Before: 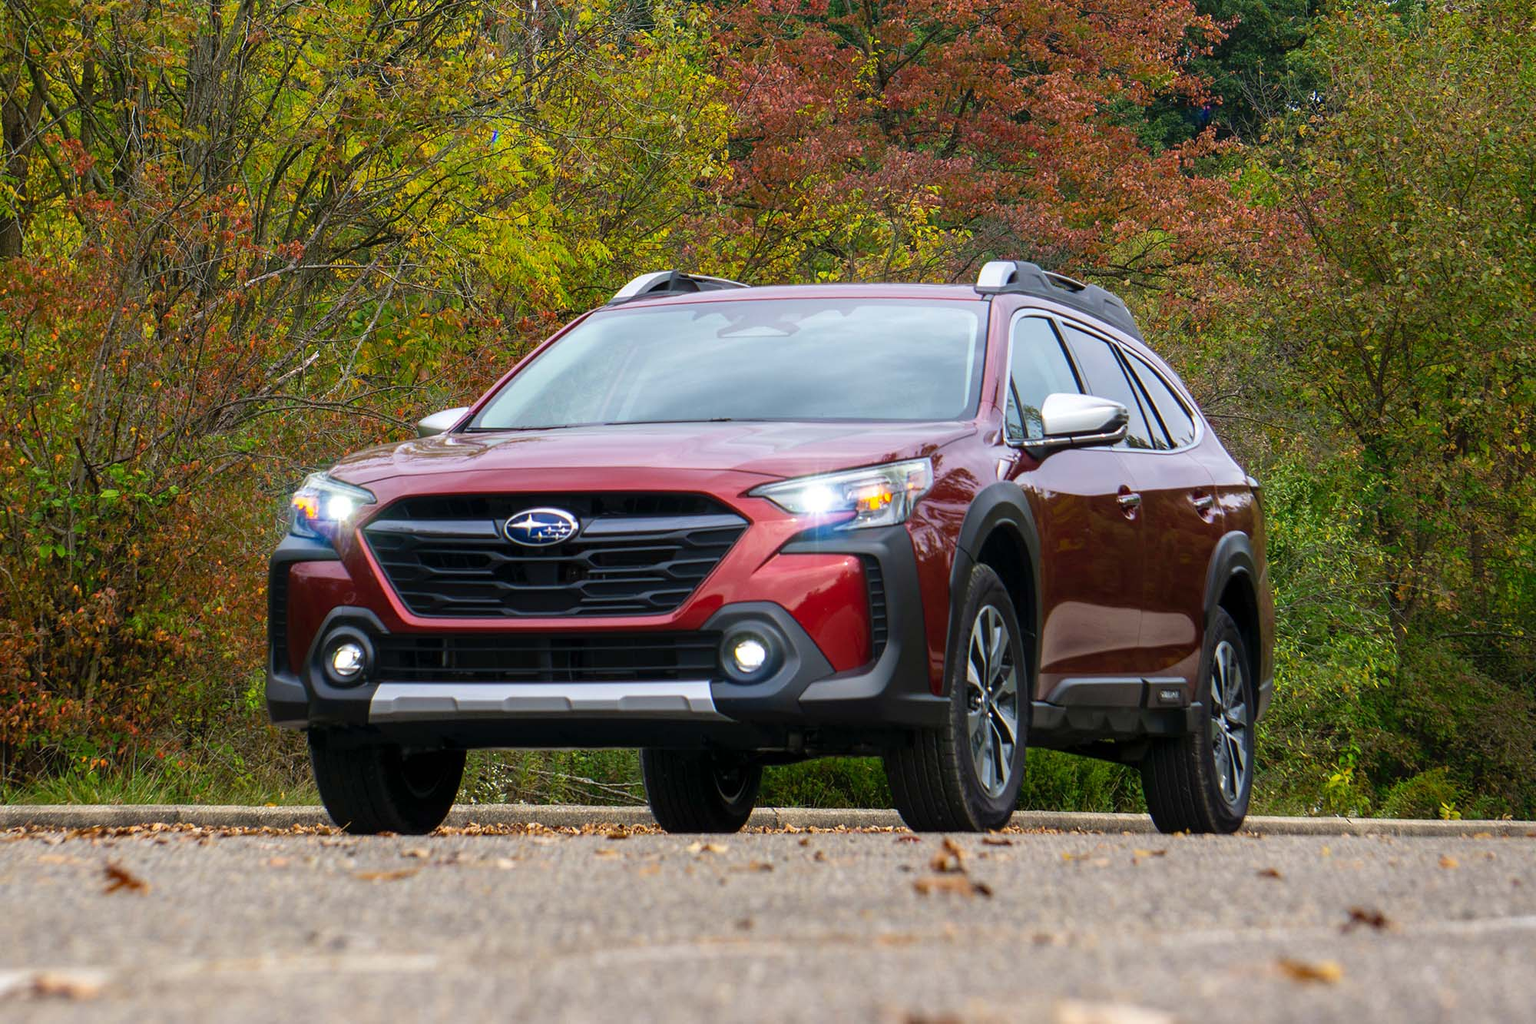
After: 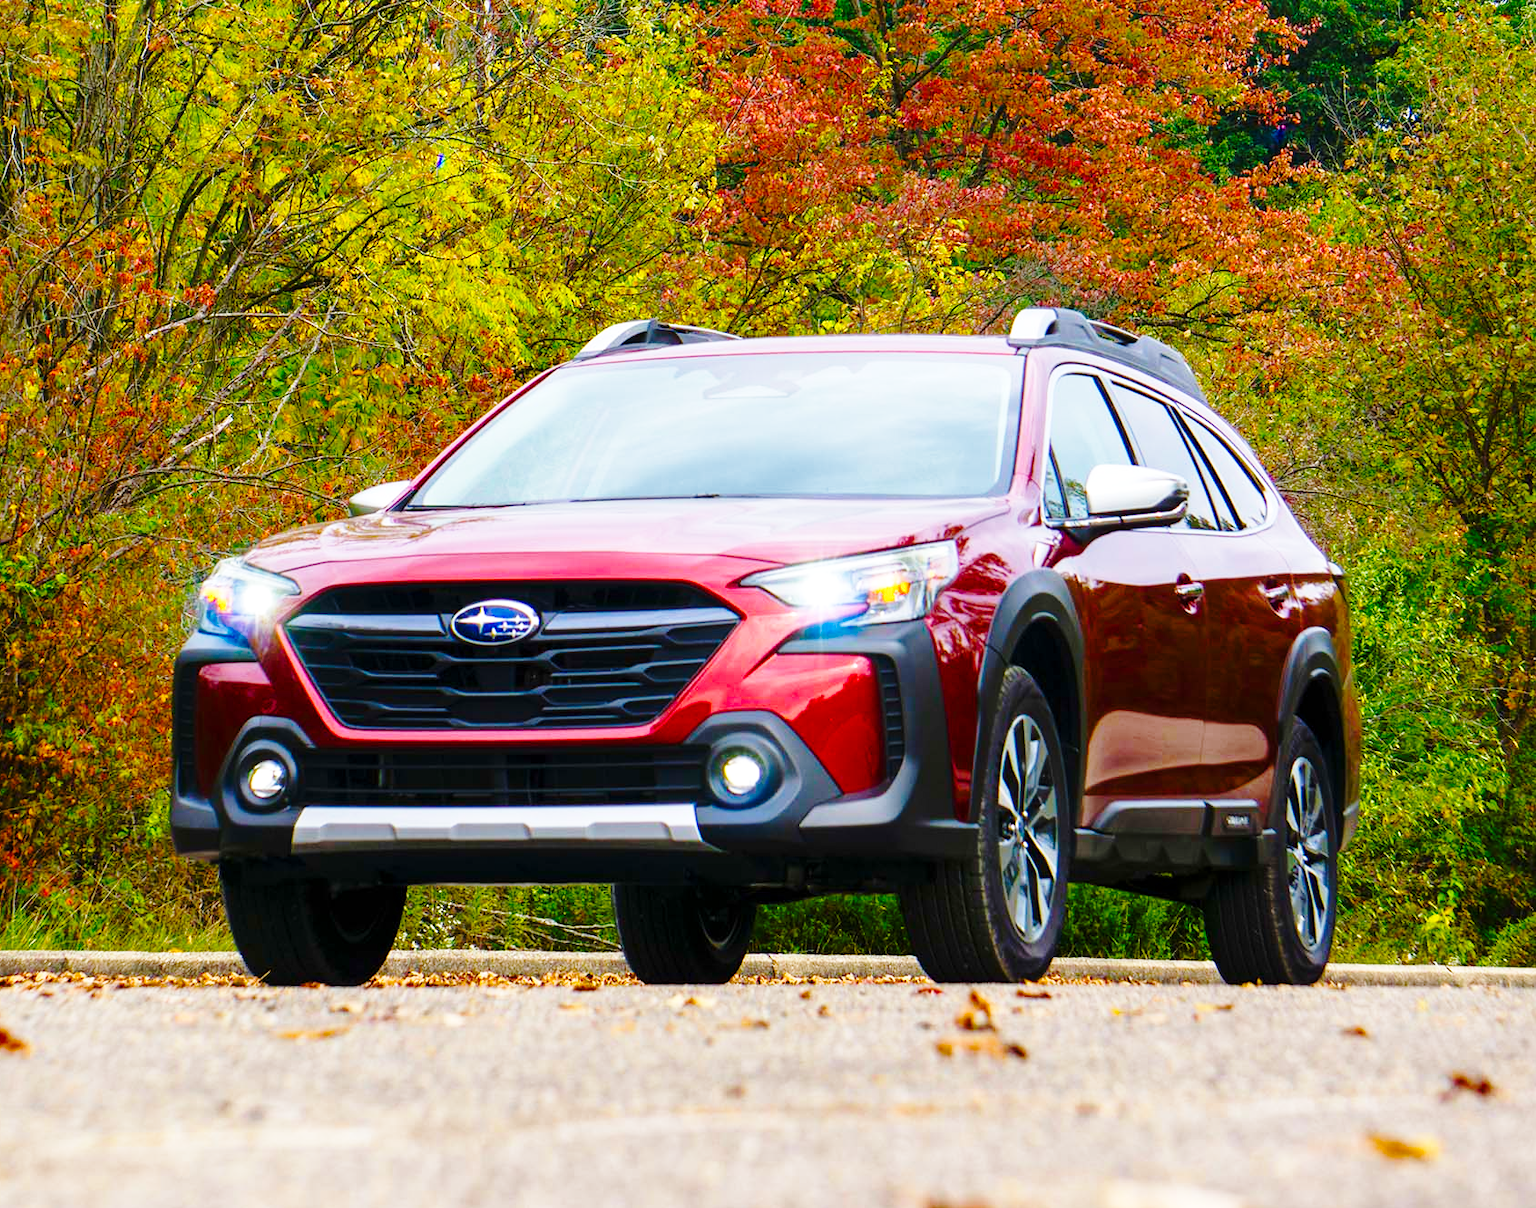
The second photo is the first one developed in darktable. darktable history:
color balance rgb: perceptual saturation grading › global saturation 23.565%, perceptual saturation grading › highlights -23.75%, perceptual saturation grading › mid-tones 24.065%, perceptual saturation grading › shadows 40.033%, global vibrance 20%
base curve: curves: ch0 [(0, 0) (0.032, 0.037) (0.105, 0.228) (0.435, 0.76) (0.856, 0.983) (1, 1)], preserve colors none
crop: left 7.975%, right 7.362%
